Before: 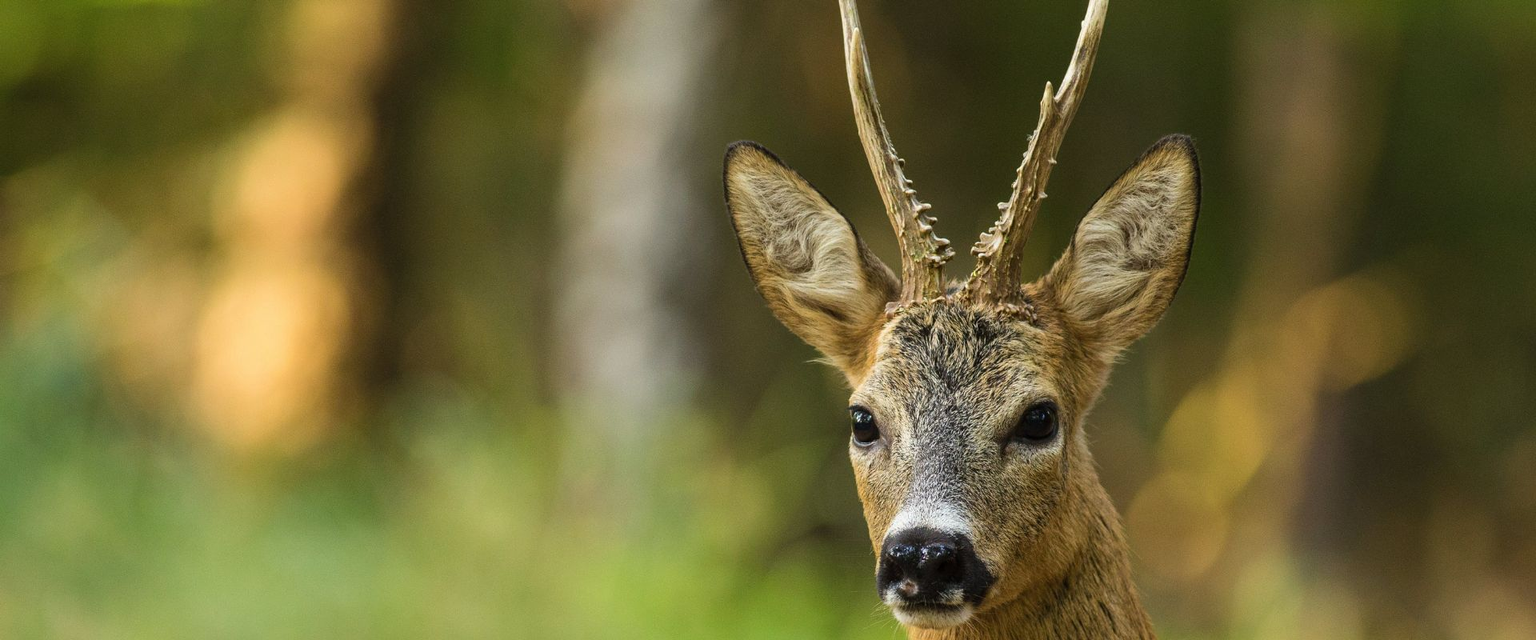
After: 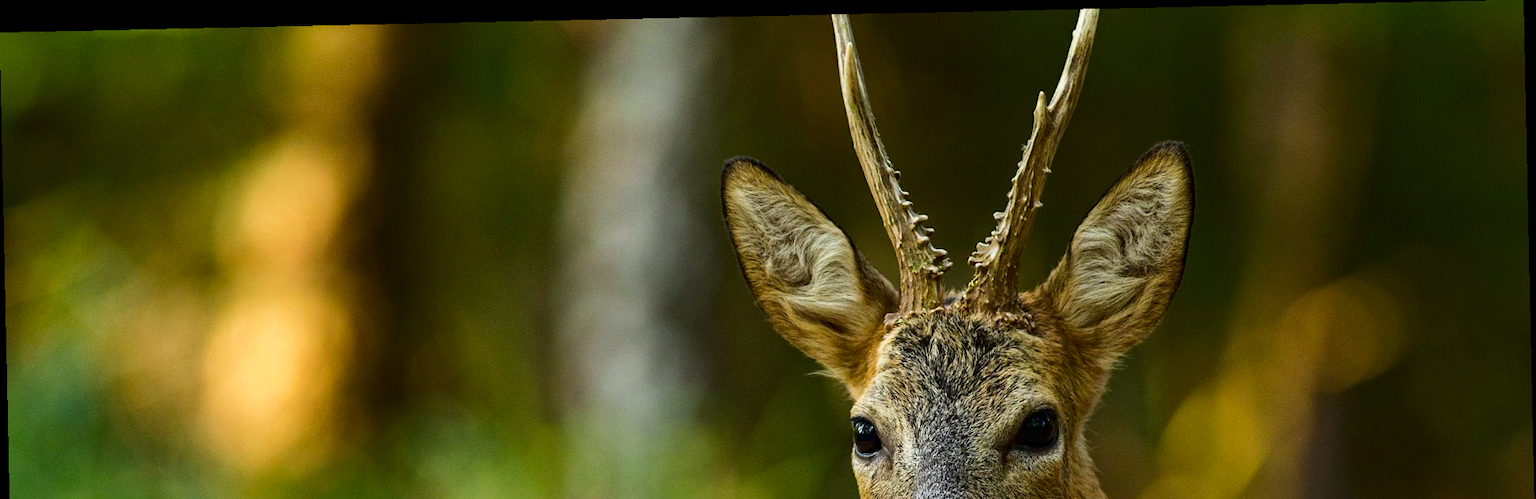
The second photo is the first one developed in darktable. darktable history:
white balance: red 0.978, blue 0.999
crop: bottom 24.988%
contrast brightness saturation: contrast 0.12, brightness -0.12, saturation 0.2
rotate and perspective: rotation -1.24°, automatic cropping off
tone equalizer: on, module defaults
haze removal: compatibility mode true, adaptive false
local contrast: mode bilateral grid, contrast 10, coarseness 25, detail 110%, midtone range 0.2
